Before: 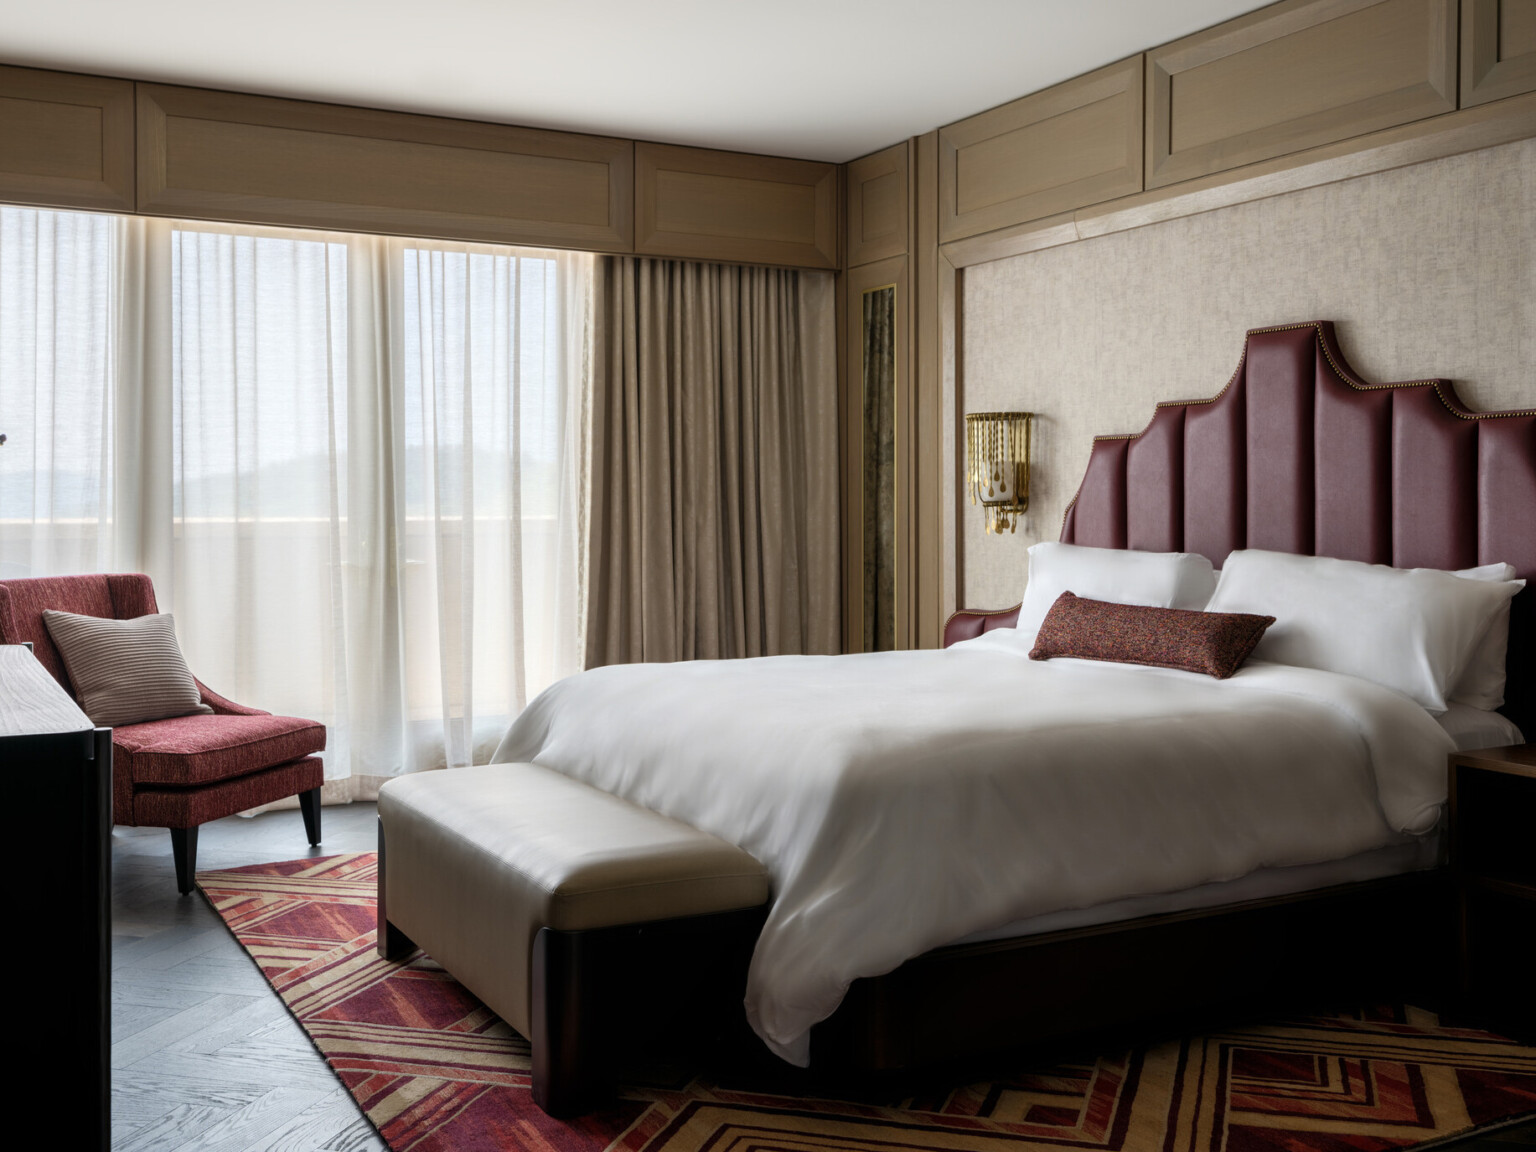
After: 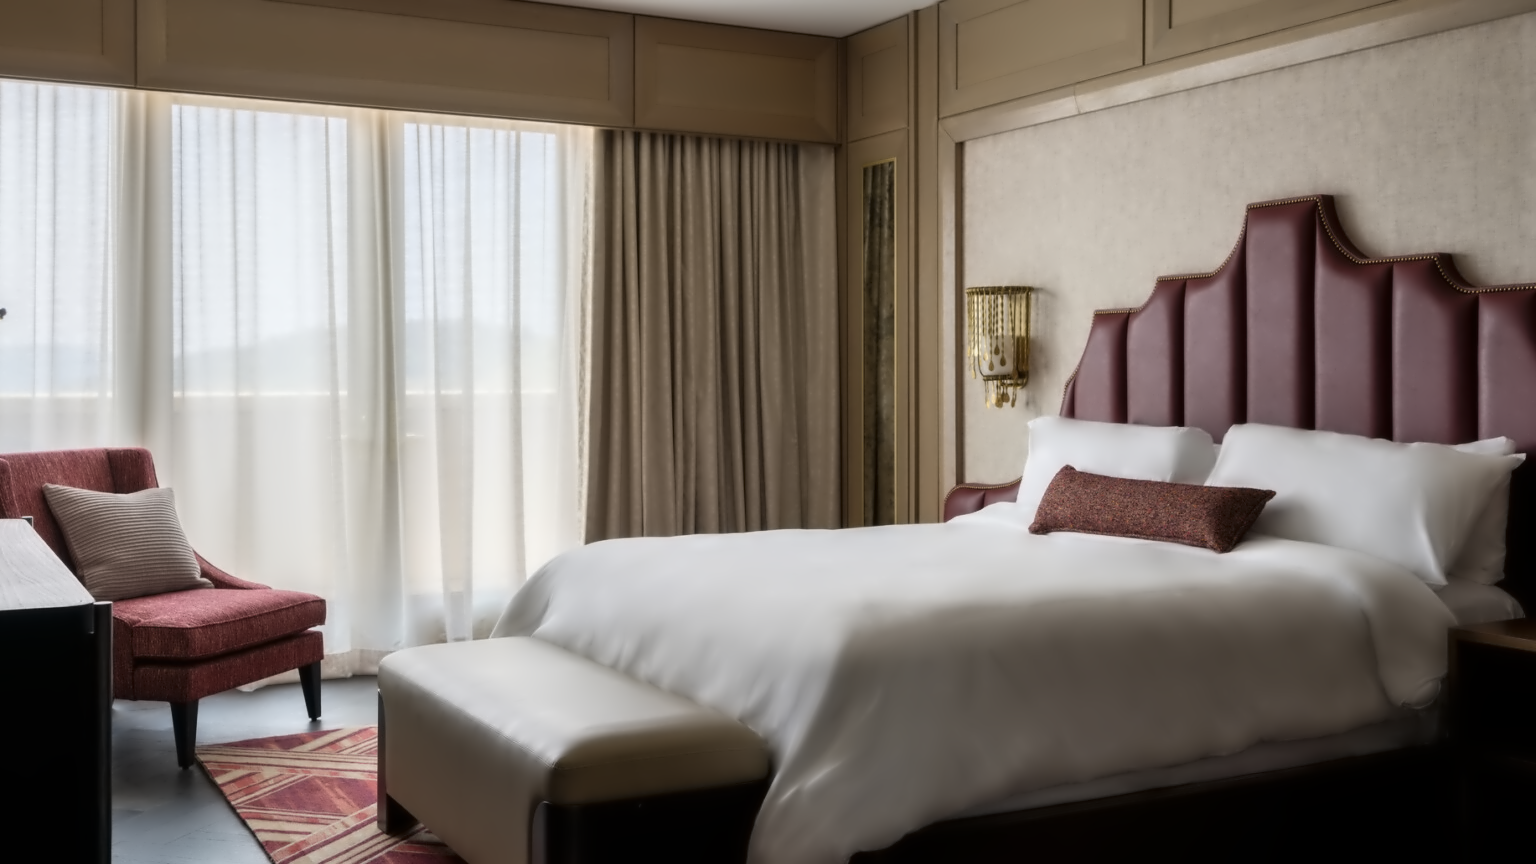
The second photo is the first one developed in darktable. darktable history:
crop: top 11.013%, bottom 13.95%
exposure: exposure -0.043 EV, compensate highlight preservation false
contrast equalizer: y [[0.5 ×6], [0.5 ×6], [0.5 ×6], [0, 0.033, 0.067, 0.1, 0.133, 0.167], [0, 0.05, 0.1, 0.15, 0.2, 0.25]]
